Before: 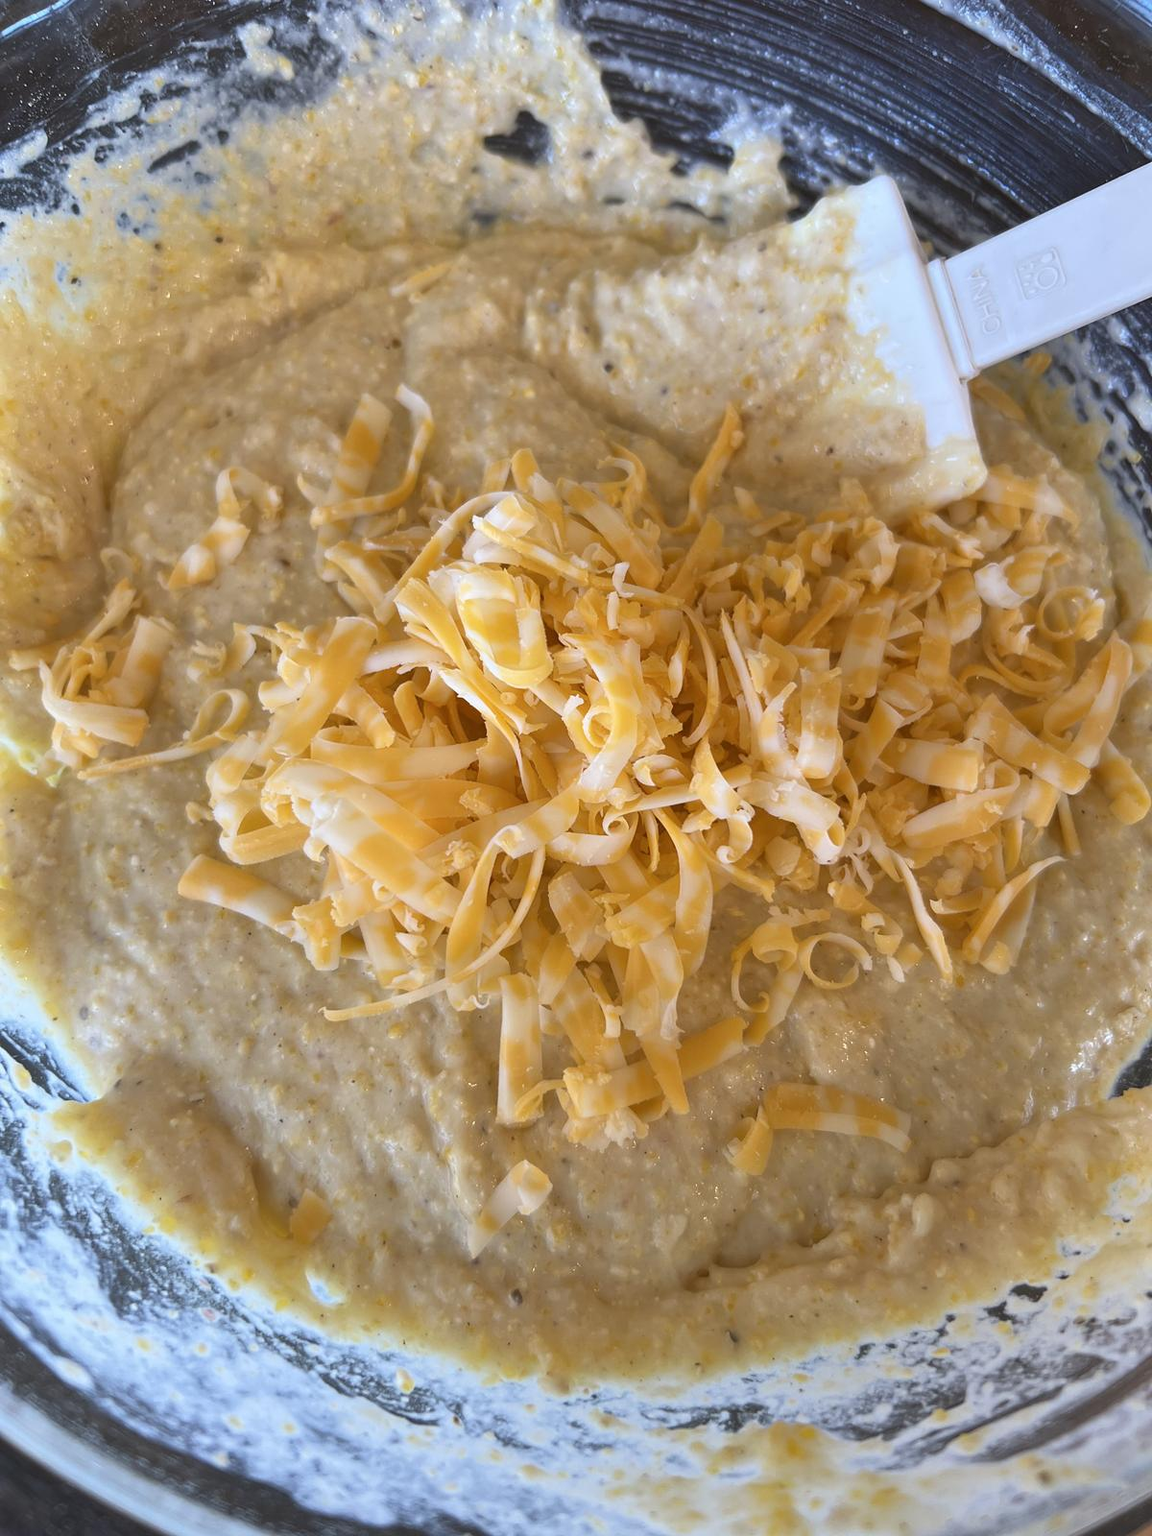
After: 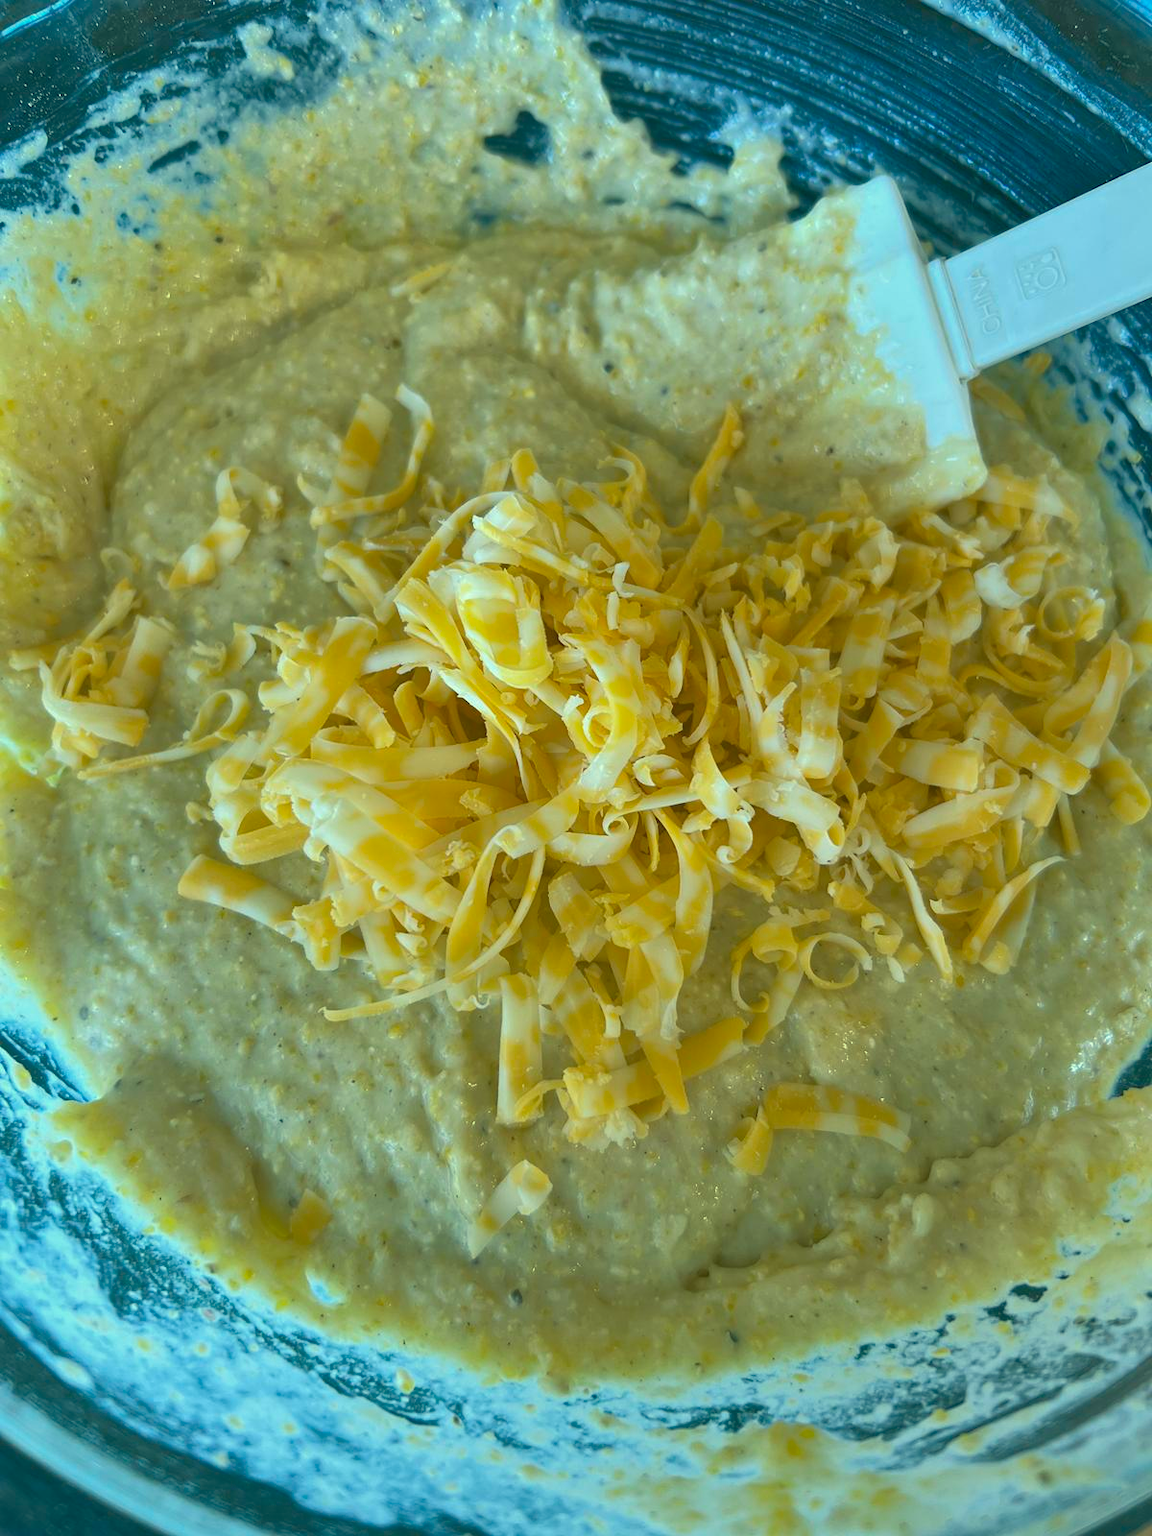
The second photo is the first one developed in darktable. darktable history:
shadows and highlights: on, module defaults
color correction: highlights a* -20.08, highlights b* 9.8, shadows a* -20.4, shadows b* -10.76
